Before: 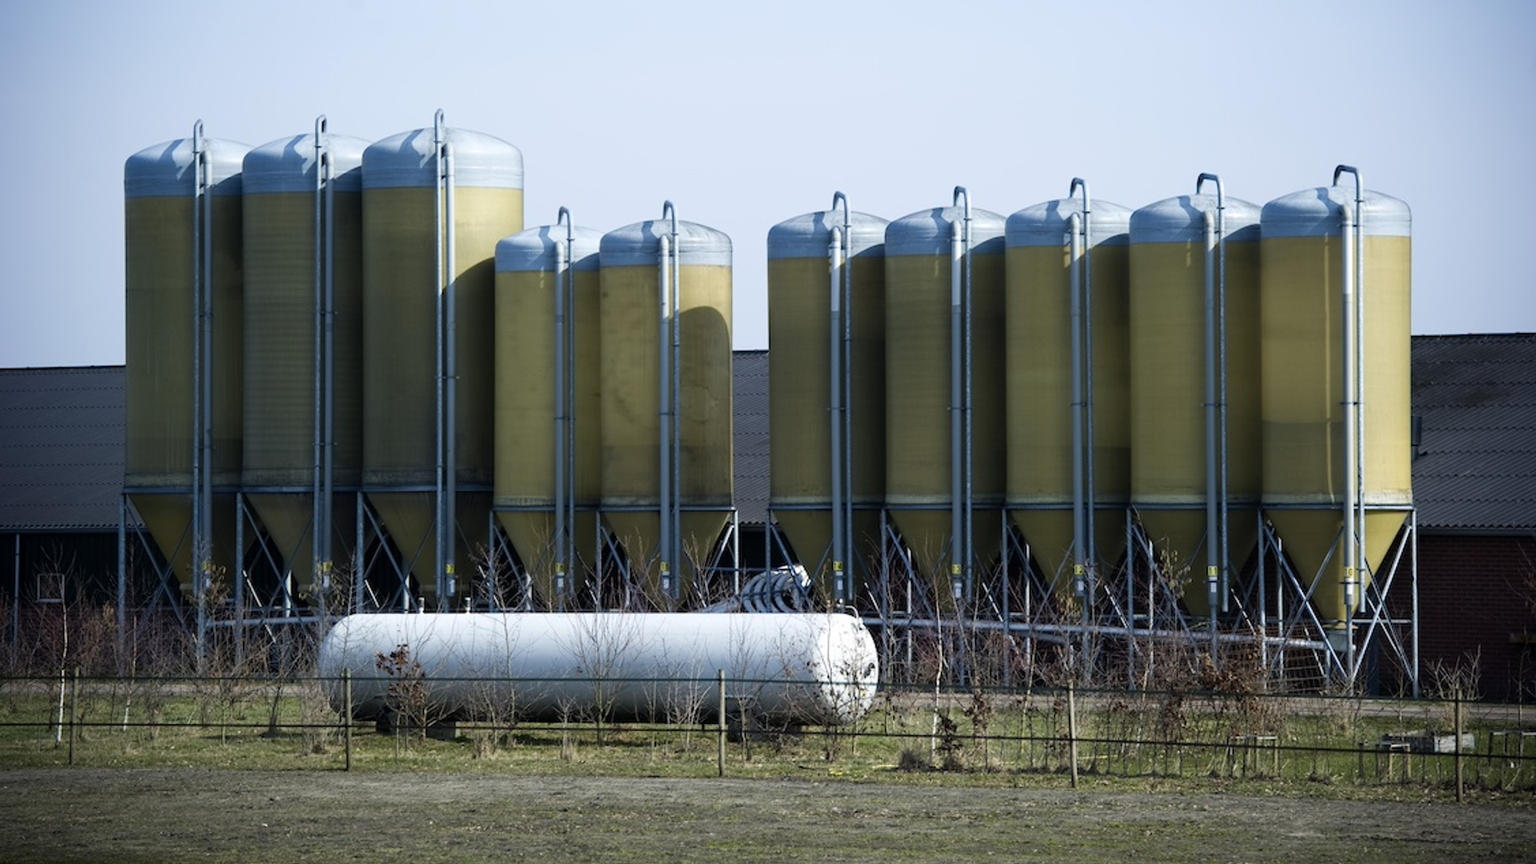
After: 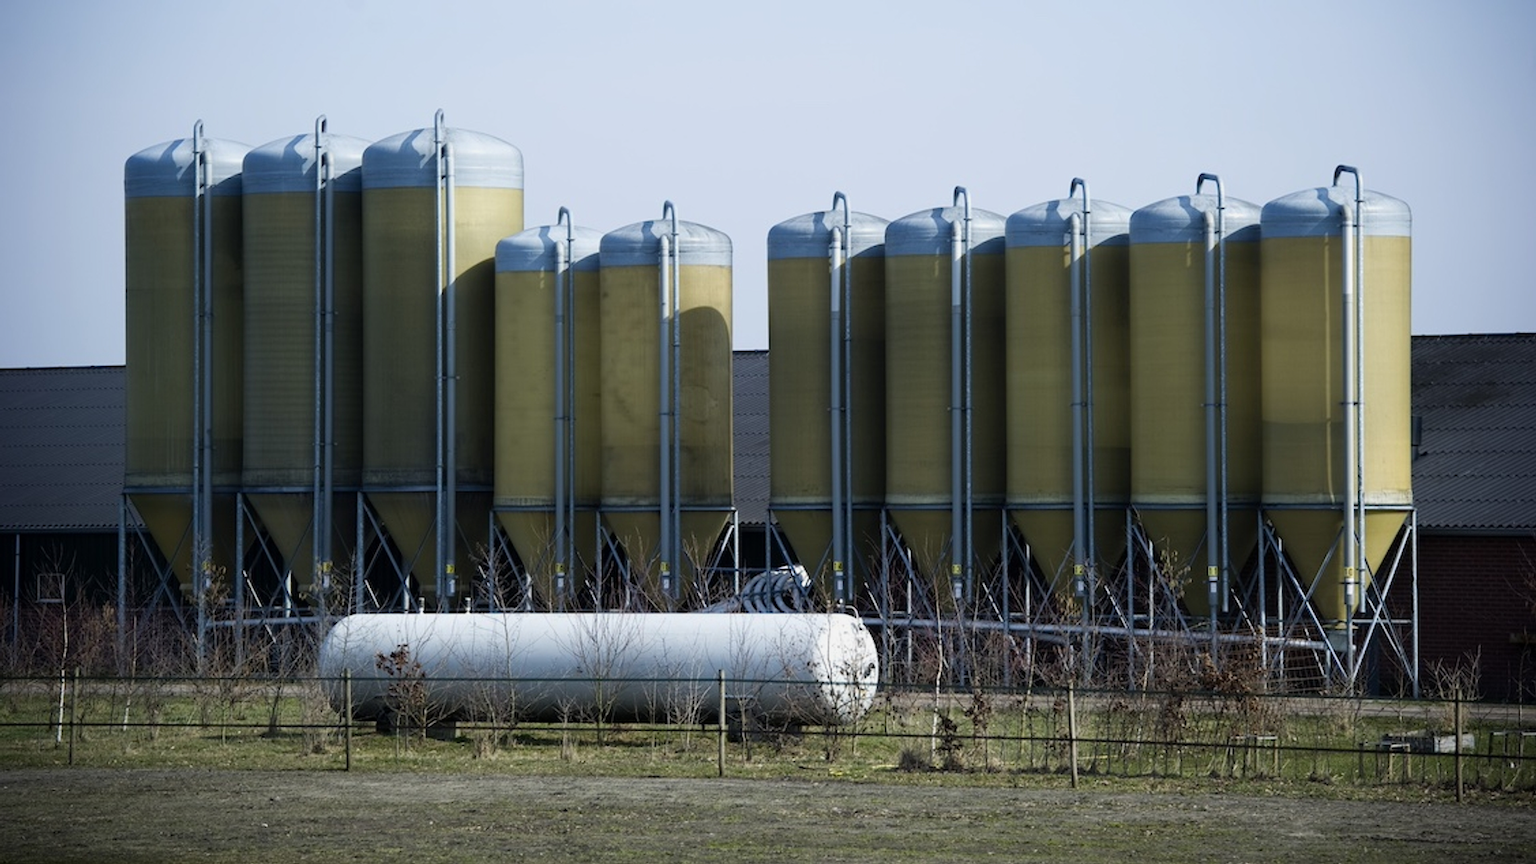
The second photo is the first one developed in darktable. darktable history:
exposure: exposure -0.155 EV, compensate highlight preservation false
